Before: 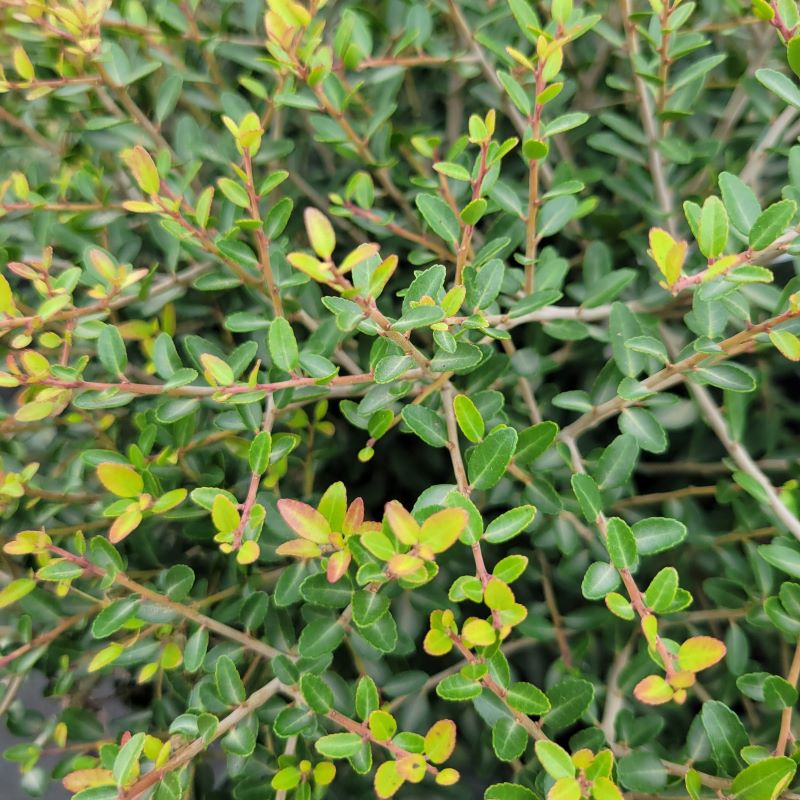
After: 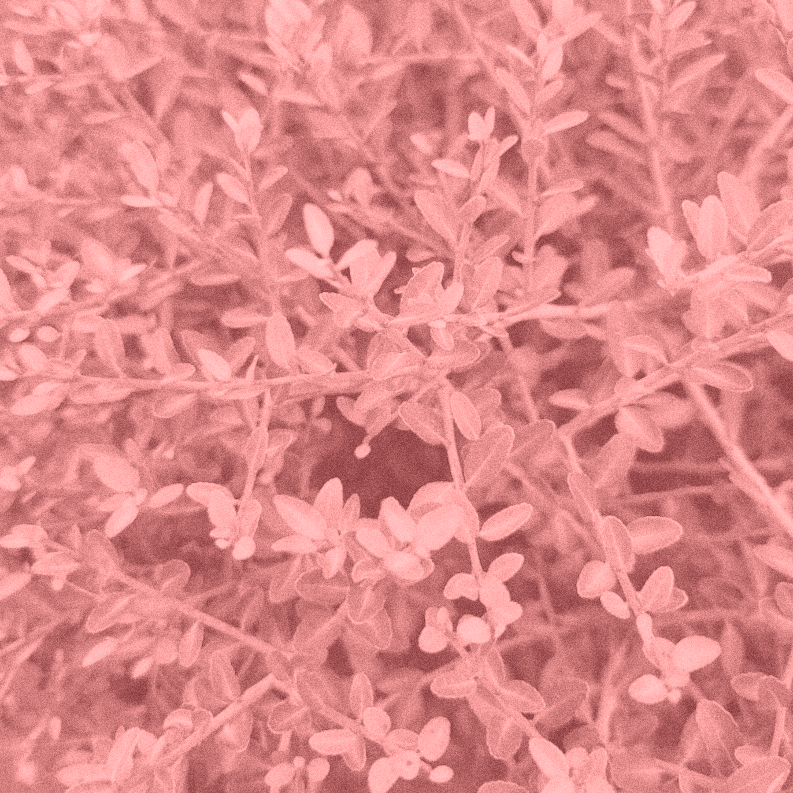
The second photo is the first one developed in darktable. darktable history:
grain: coarseness 0.09 ISO, strength 40%
crop and rotate: angle -0.5°
colorize: saturation 51%, source mix 50.67%, lightness 50.67%
